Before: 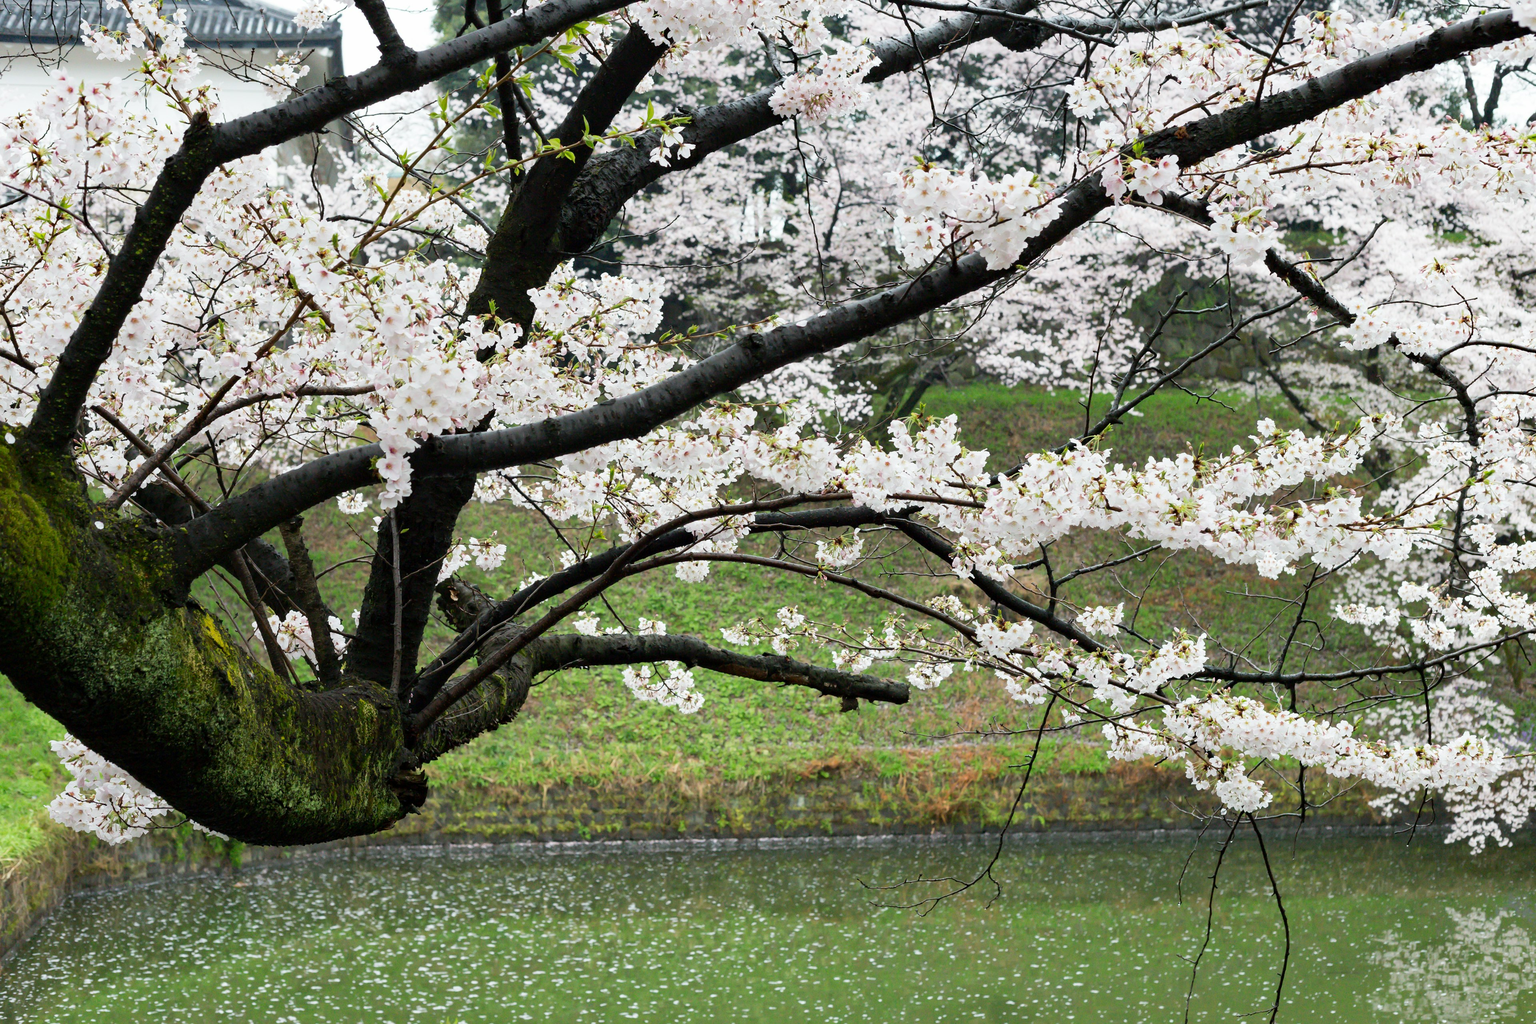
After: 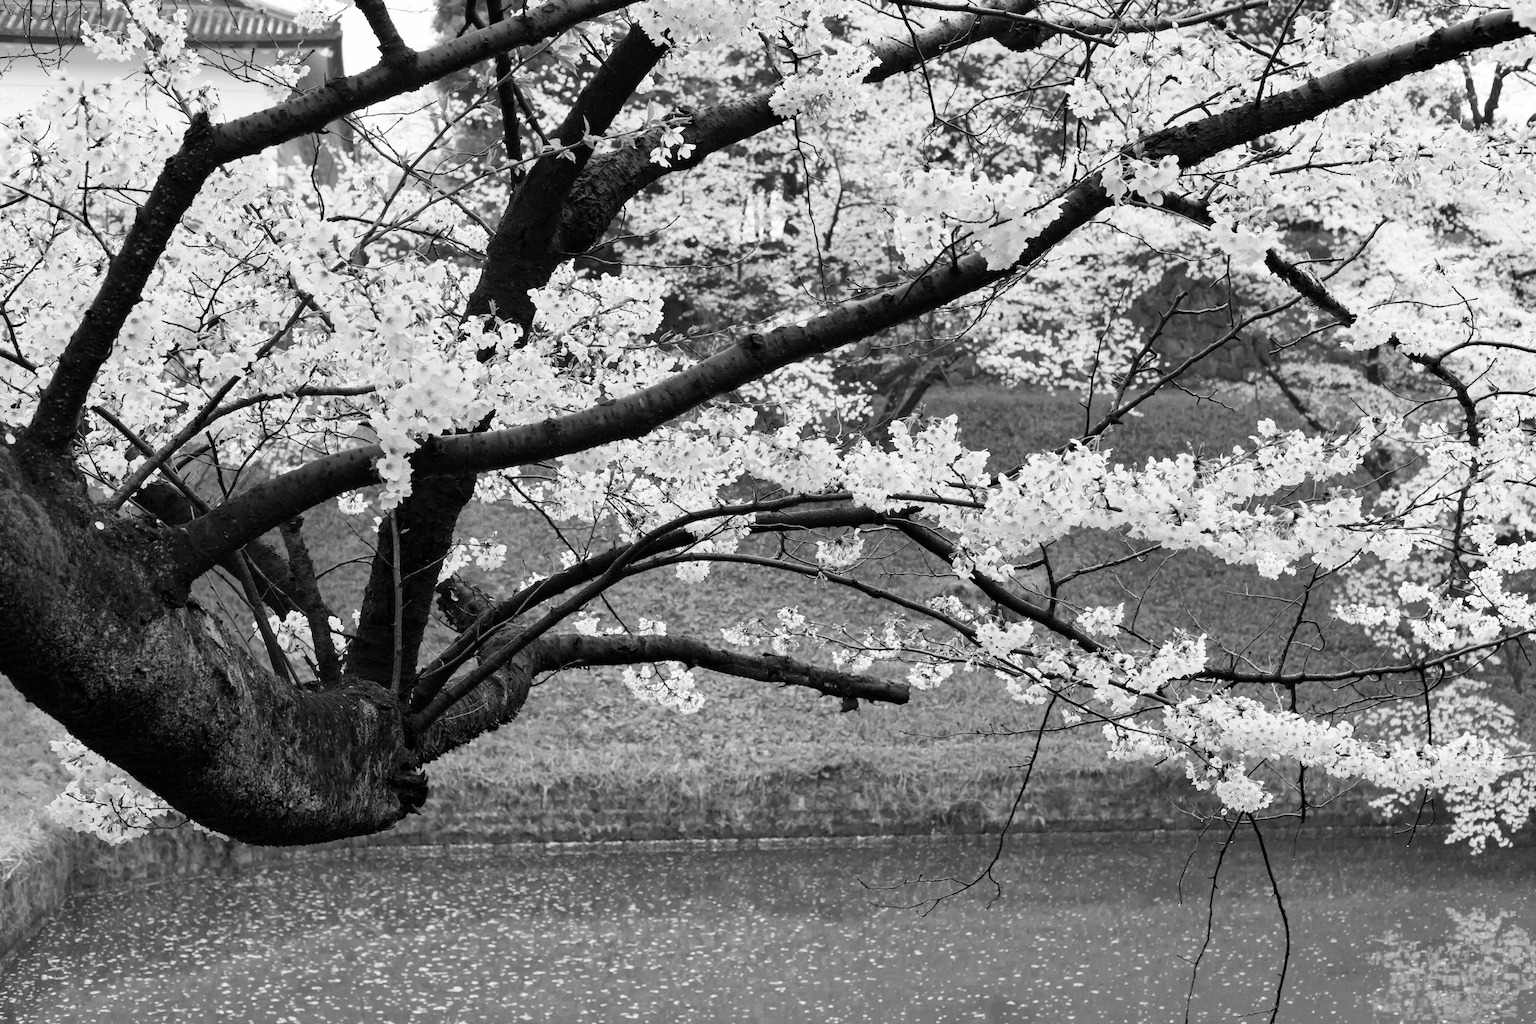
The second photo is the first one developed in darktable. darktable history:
monochrome: on, module defaults
